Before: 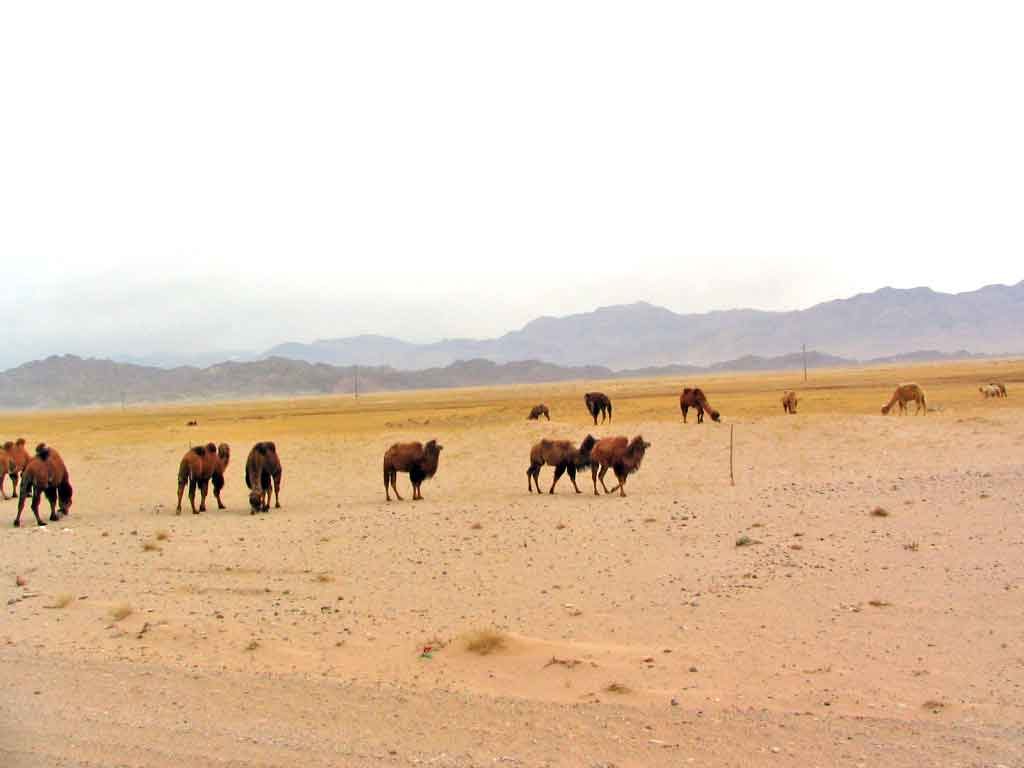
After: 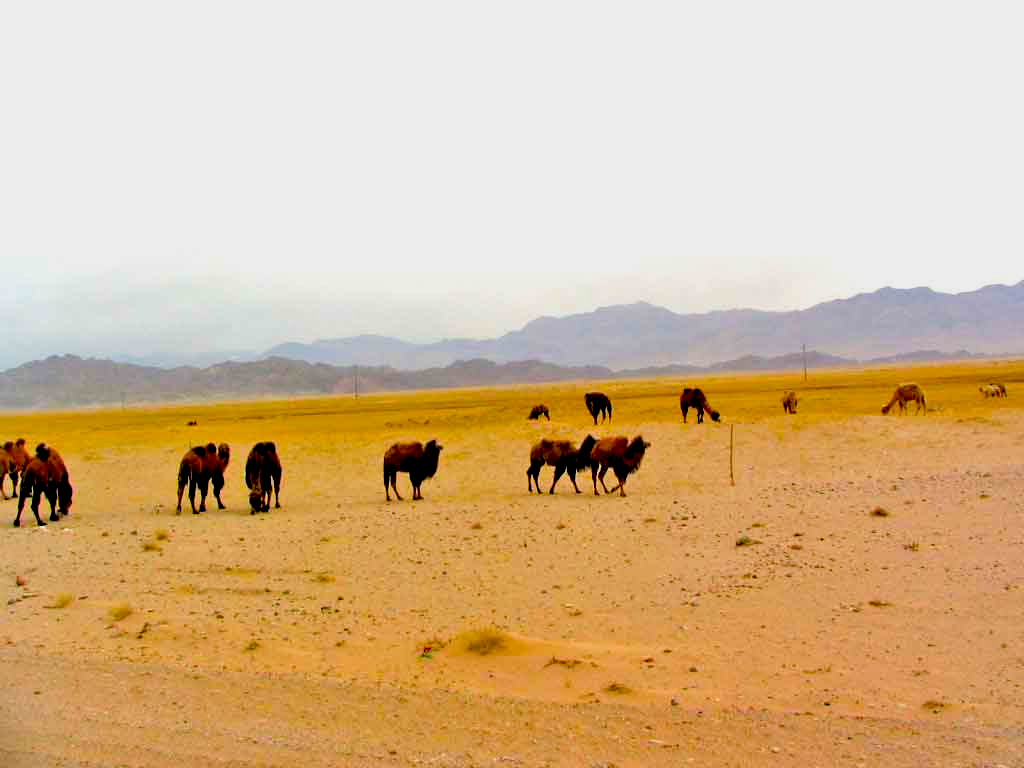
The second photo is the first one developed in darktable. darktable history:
exposure: black level correction 0.046, exposure -0.228 EV, compensate highlight preservation false
color balance rgb: linear chroma grading › global chroma 15%, perceptual saturation grading › global saturation 30%
